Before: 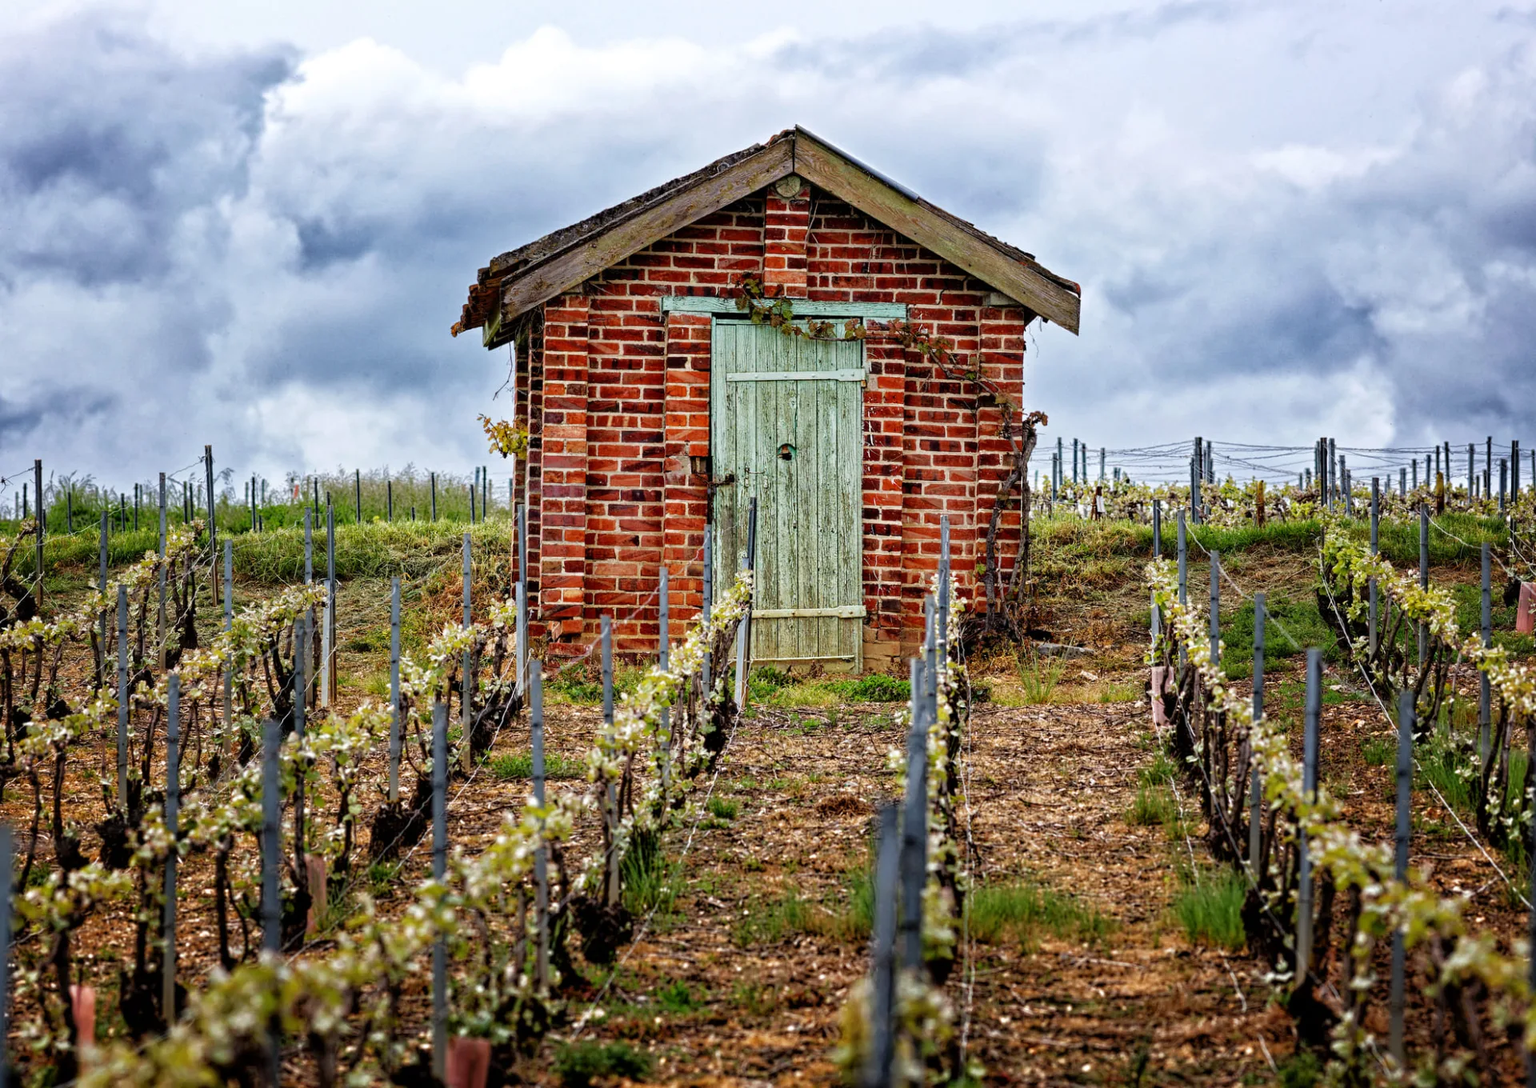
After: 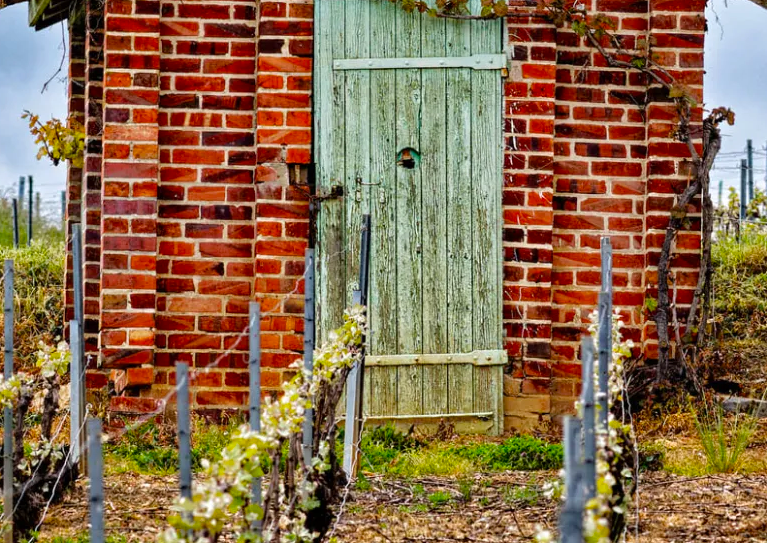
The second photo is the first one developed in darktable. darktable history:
color balance: output saturation 120%
crop: left 30%, top 30%, right 30%, bottom 30%
shadows and highlights: white point adjustment 0.1, highlights -70, soften with gaussian
